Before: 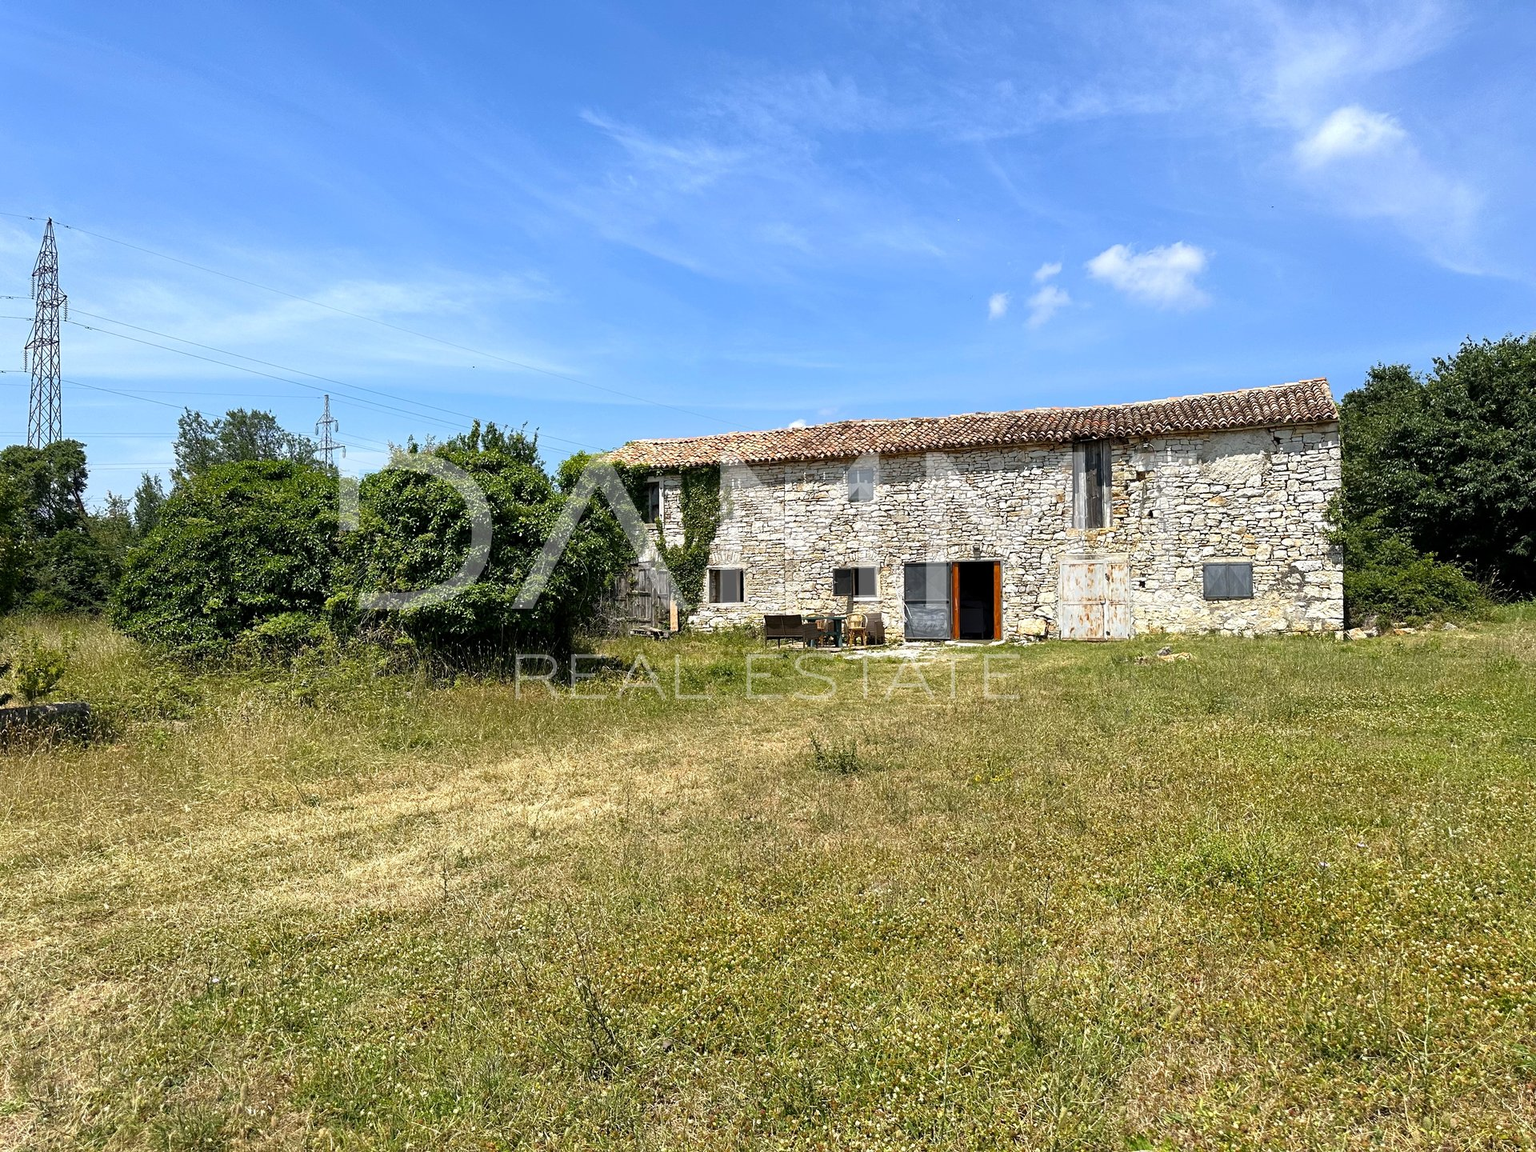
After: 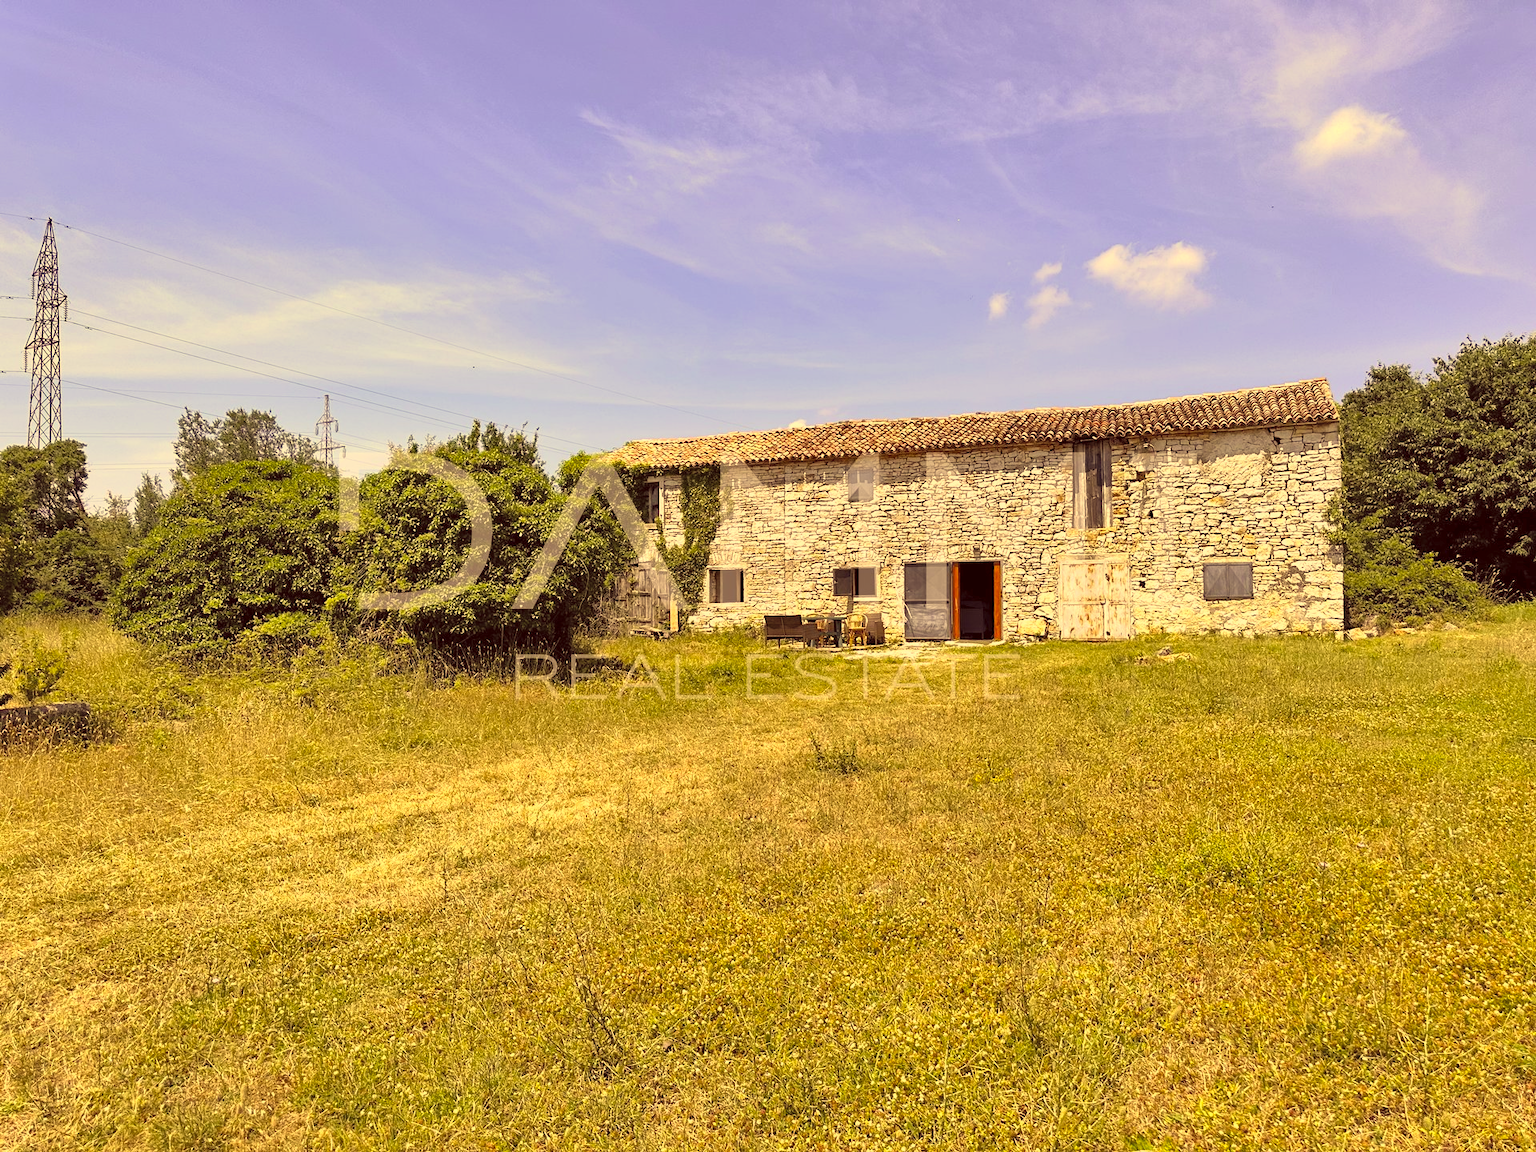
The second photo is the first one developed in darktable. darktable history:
contrast brightness saturation: brightness 0.28
color correction: highlights a* 10.12, highlights b* 39.04, shadows a* 14.62, shadows b* 3.37
shadows and highlights: soften with gaussian
